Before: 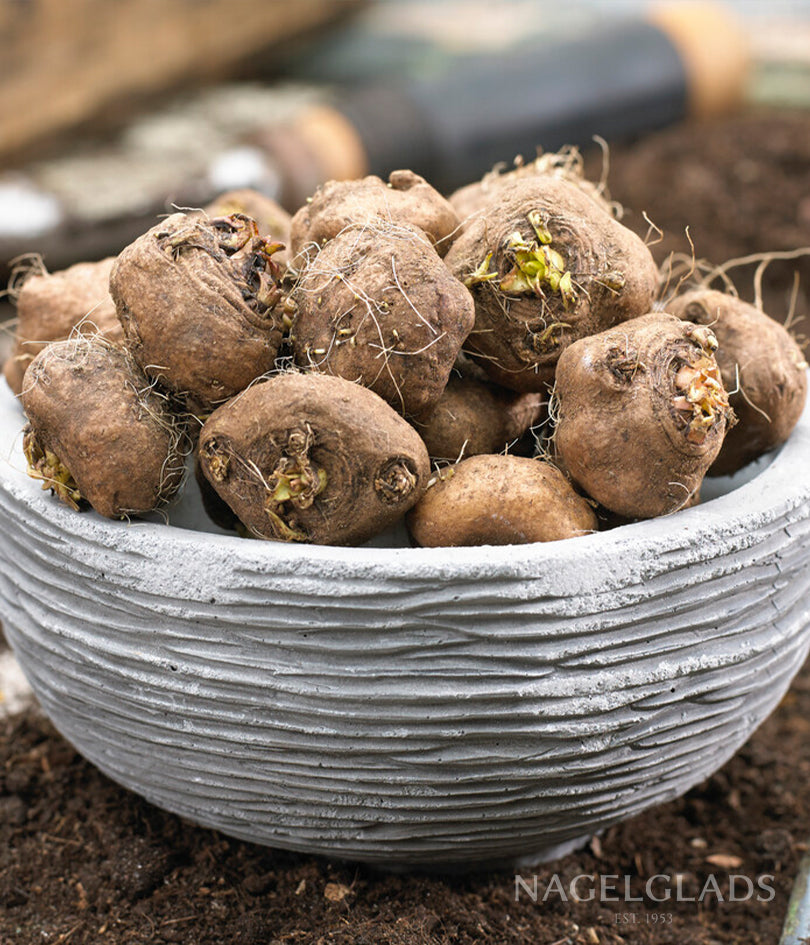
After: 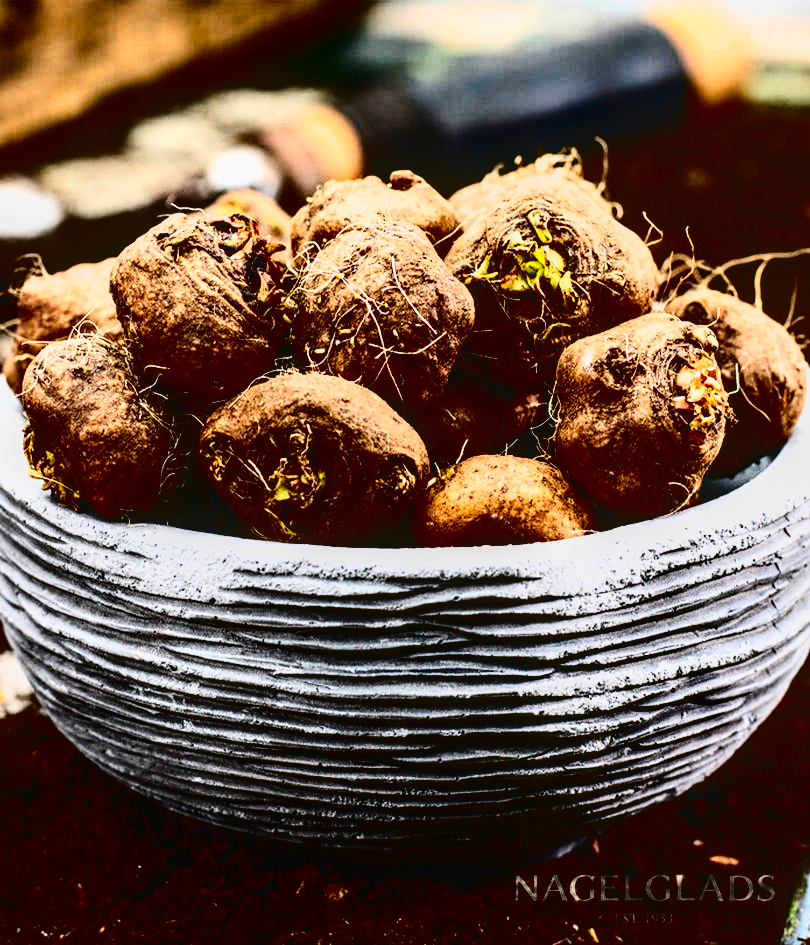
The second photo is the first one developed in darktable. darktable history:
shadows and highlights: shadows -12.52, white point adjustment 3.99, highlights 29.12, highlights color adjustment 0.504%
contrast brightness saturation: contrast 0.783, brightness -0.982, saturation 0.989
local contrast: on, module defaults
